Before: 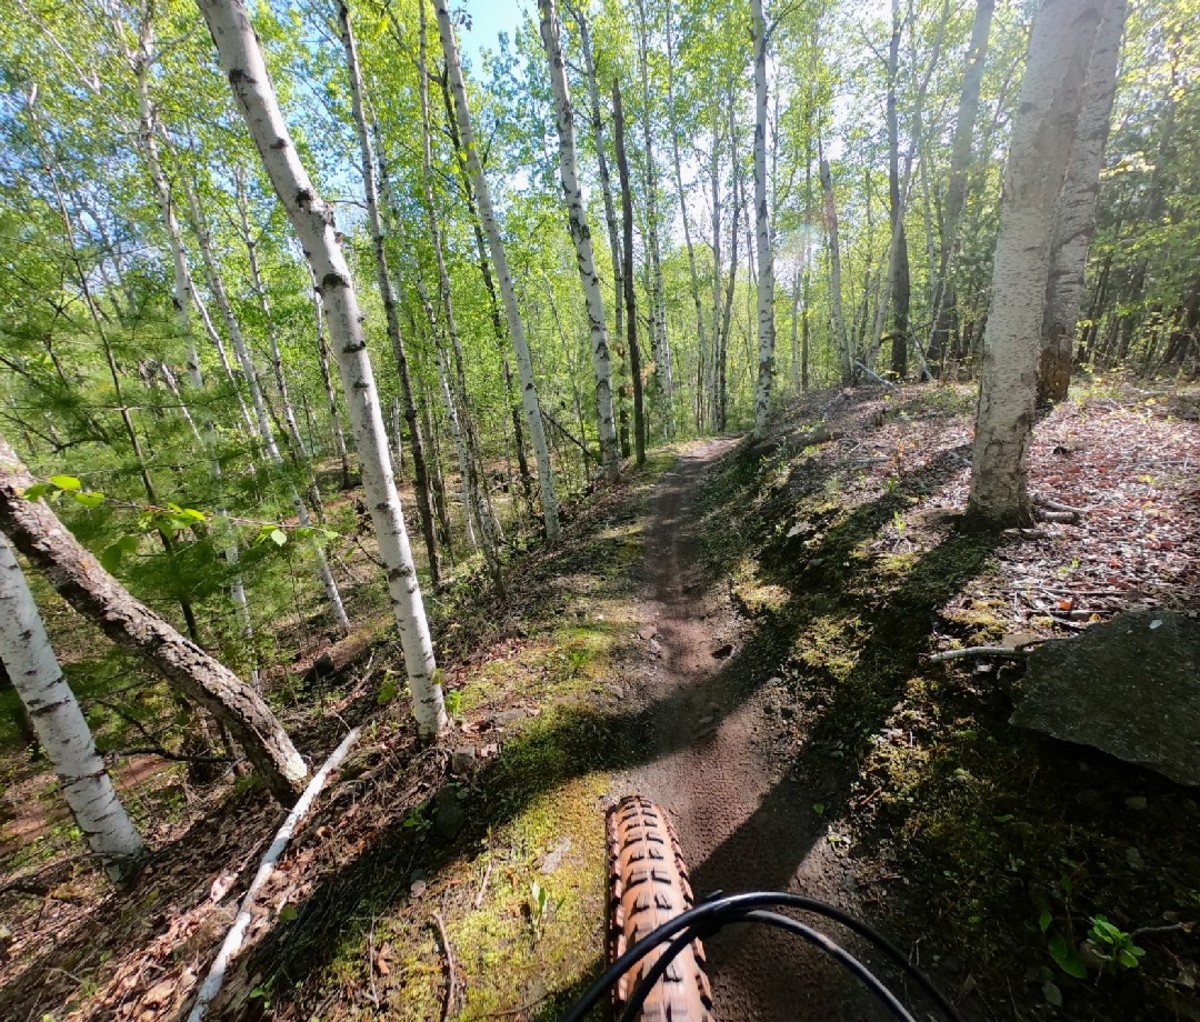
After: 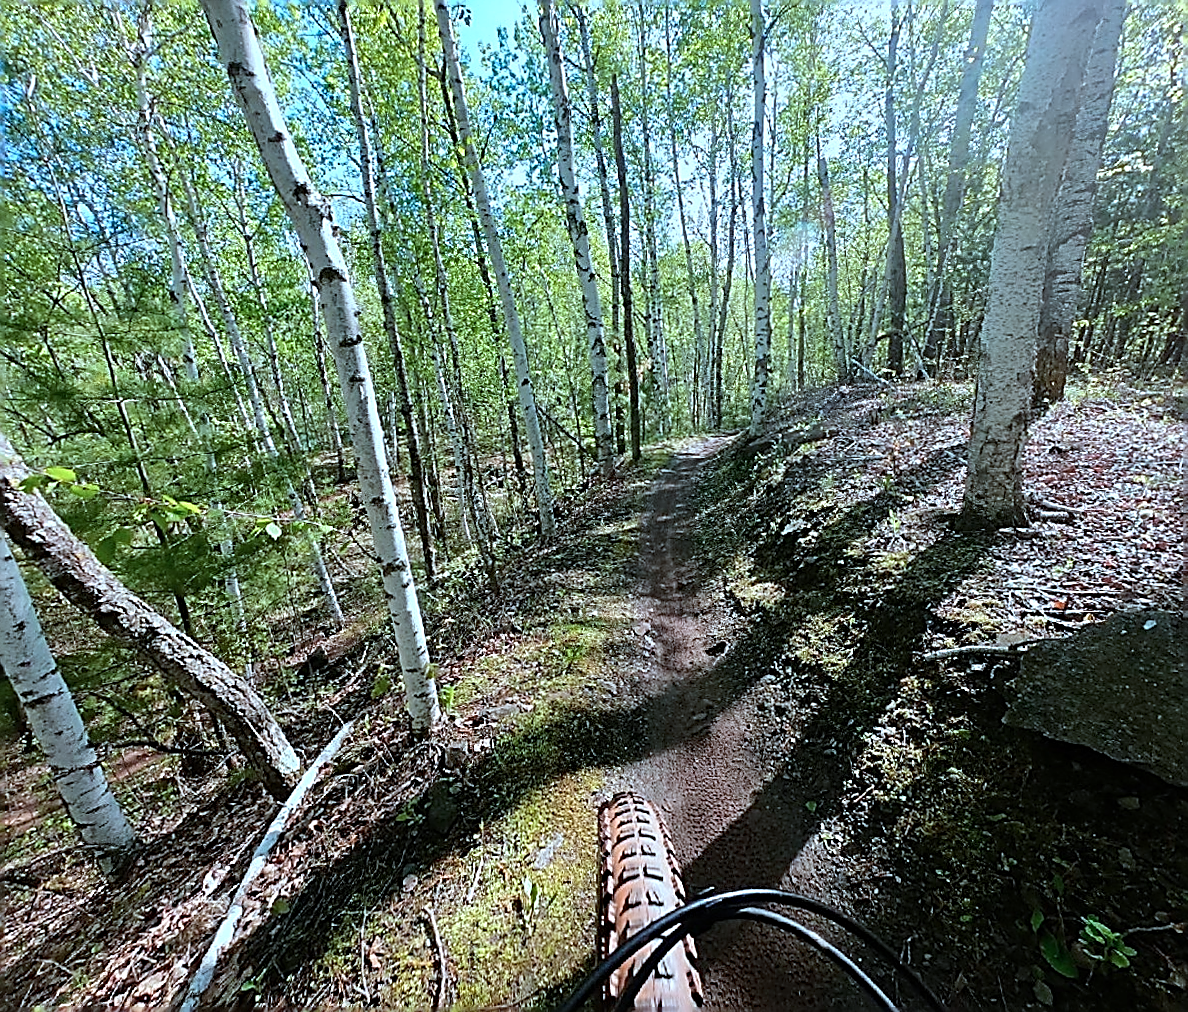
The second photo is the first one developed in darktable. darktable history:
crop and rotate: angle -0.462°
sharpen: amount 1.843
color correction: highlights a* -10.62, highlights b* -19.14
